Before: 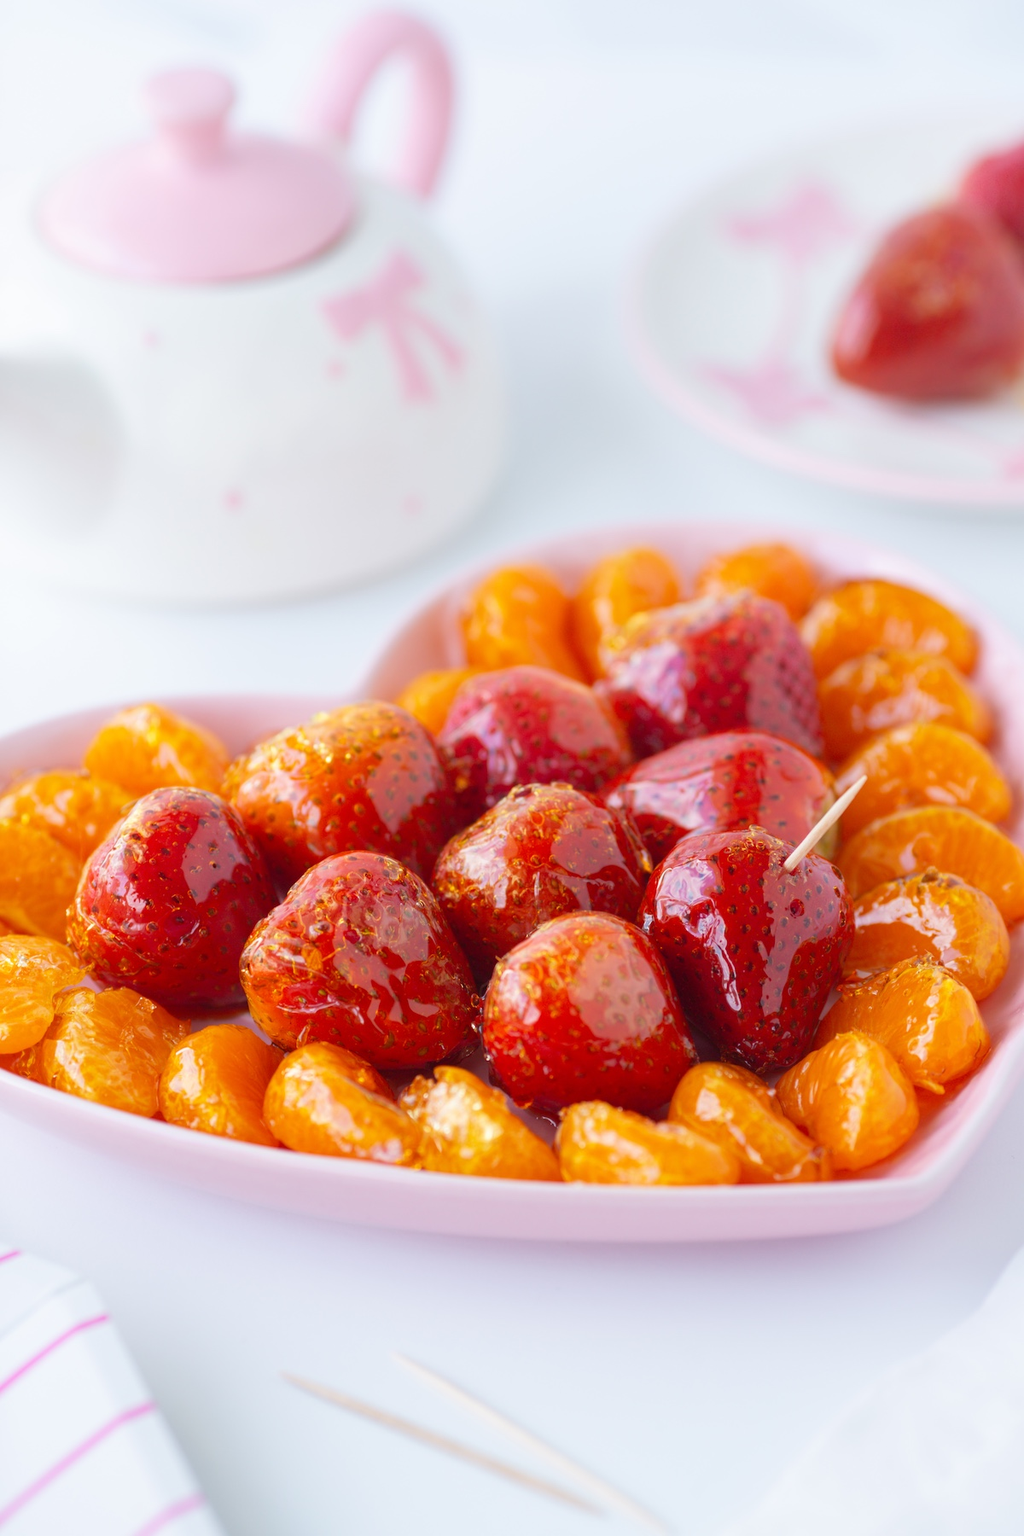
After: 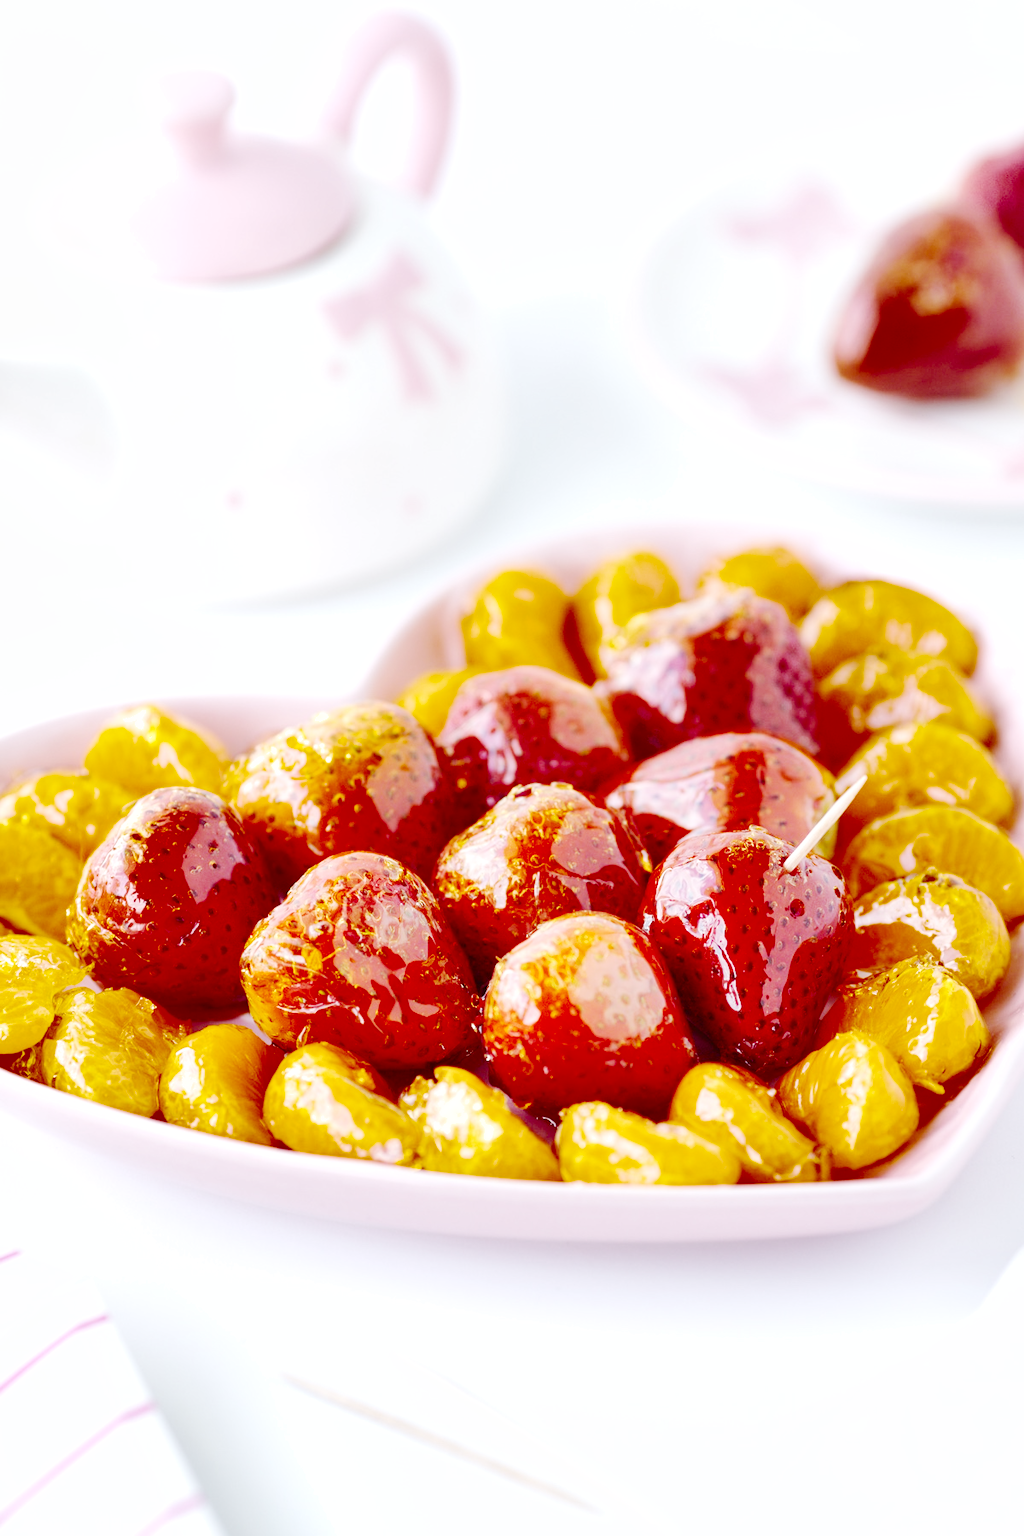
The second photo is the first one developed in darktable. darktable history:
tone equalizer: -8 EV -1.05 EV, -7 EV -0.977 EV, -6 EV -0.872 EV, -5 EV -0.586 EV, -3 EV 0.558 EV, -2 EV 0.885 EV, -1 EV 1.01 EV, +0 EV 1.06 EV
shadows and highlights: shadows 81.17, white point adjustment -9.03, highlights -61.42, soften with gaussian
exposure: black level correction 0, exposure 0.696 EV, compensate highlight preservation false
base curve: curves: ch0 [(0, 0) (0.028, 0.03) (0.121, 0.232) (0.46, 0.748) (0.859, 0.968) (1, 1)], preserve colors none
